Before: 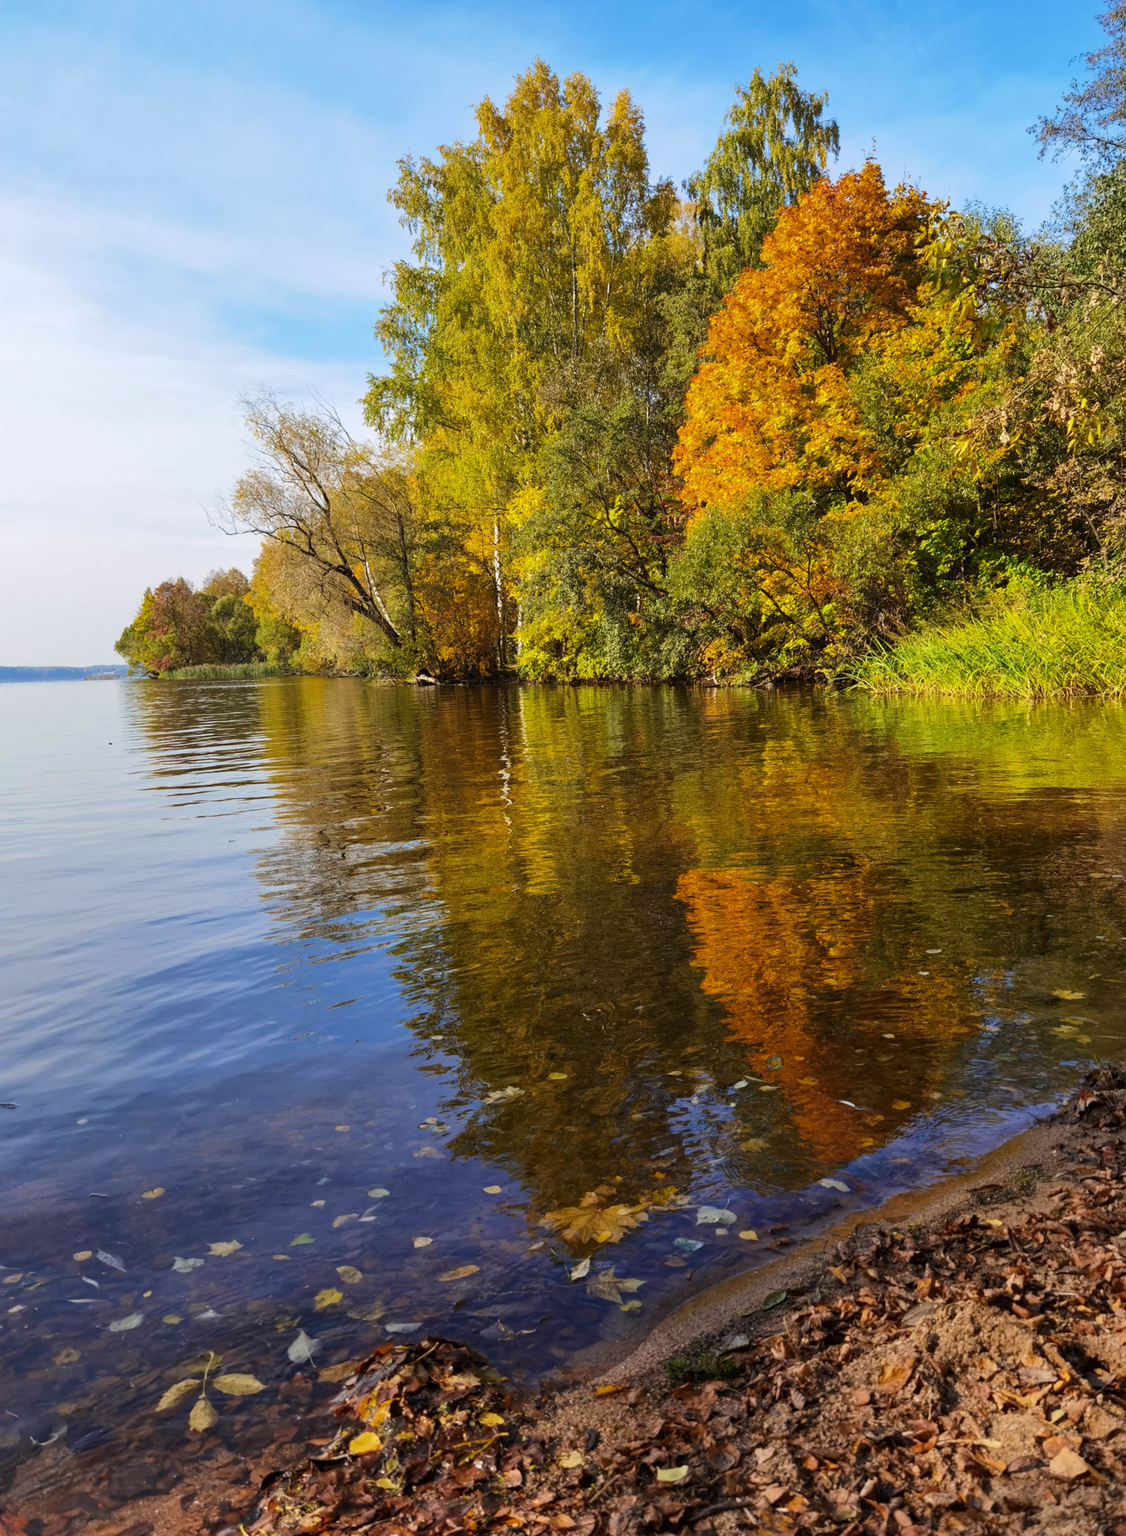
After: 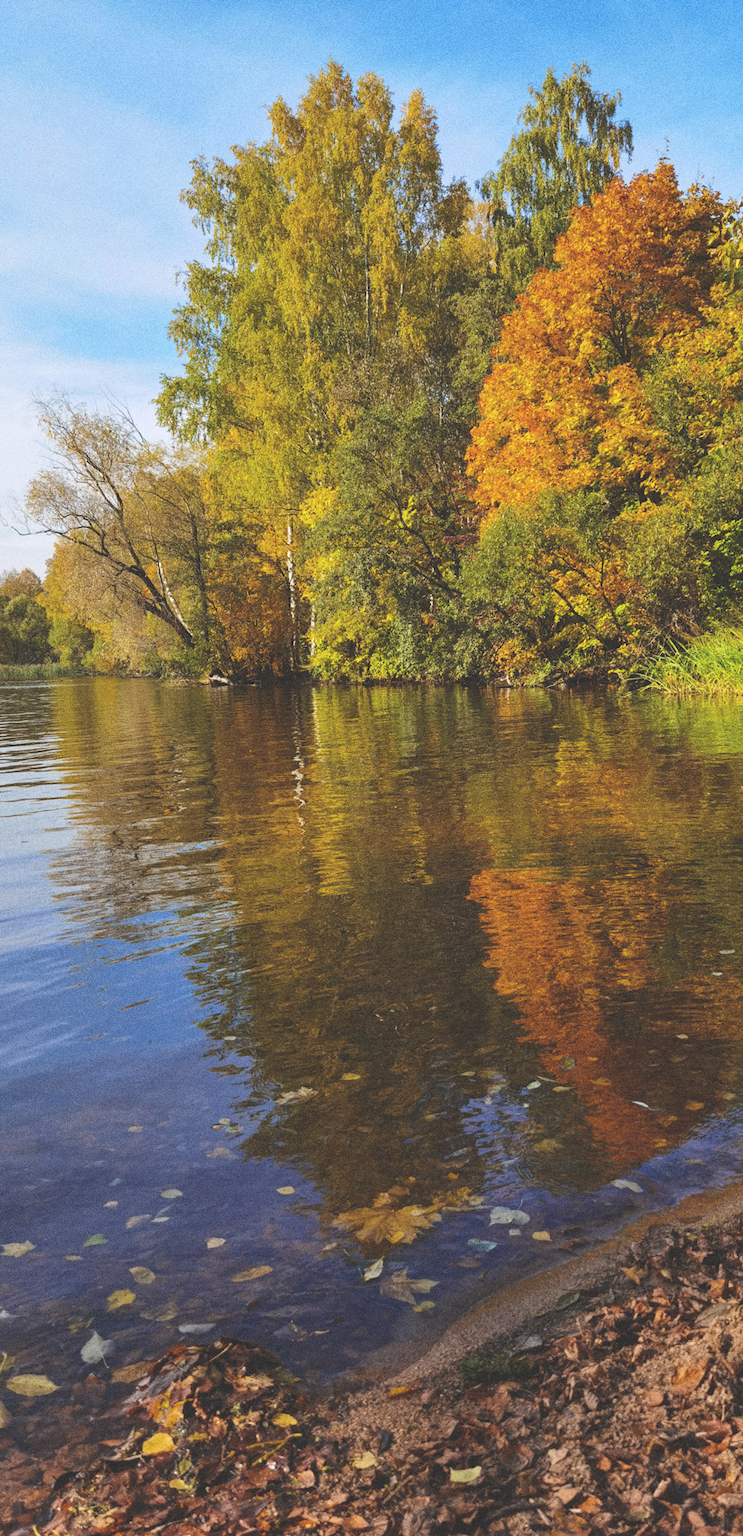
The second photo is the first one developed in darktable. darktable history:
crop and rotate: left 18.442%, right 15.508%
exposure: black level correction -0.03, compensate highlight preservation false
grain: coarseness 0.09 ISO, strength 40%
